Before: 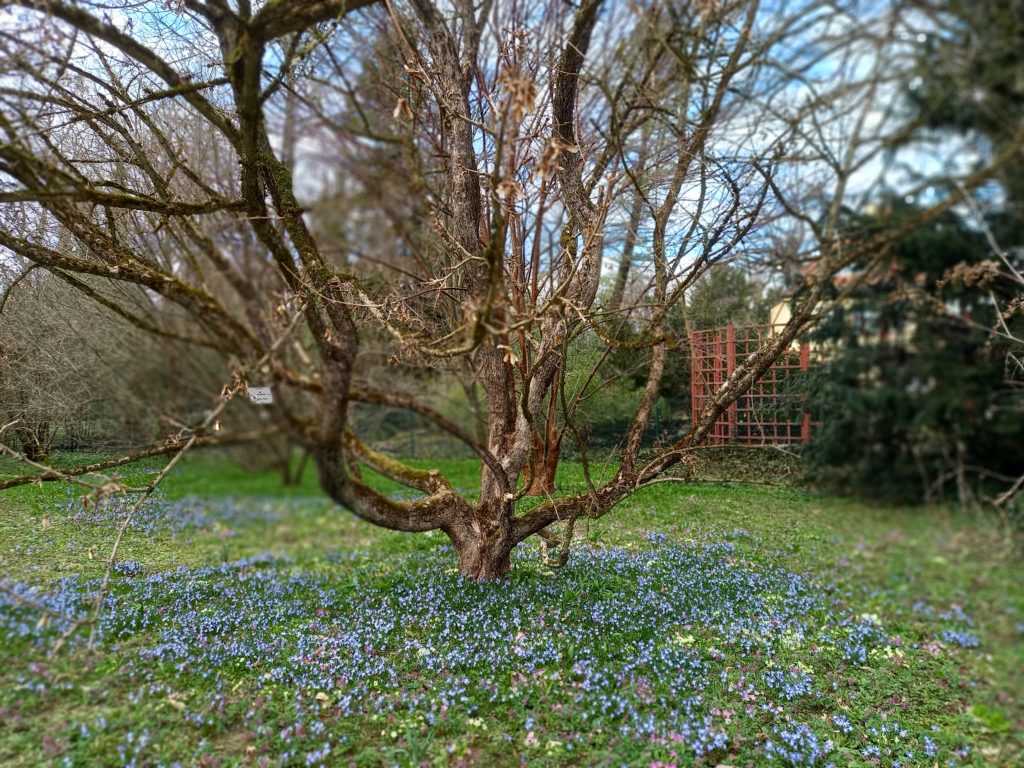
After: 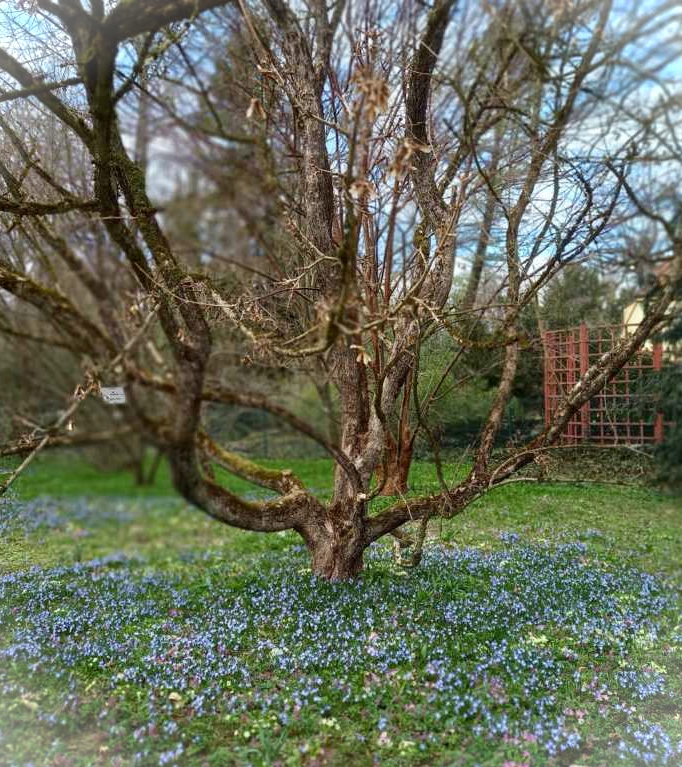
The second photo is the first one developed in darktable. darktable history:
color correction: saturation 0.98
vignetting: fall-off start 100%, brightness 0.3, saturation 0
crop and rotate: left 14.385%, right 18.948%
white balance: red 0.978, blue 0.999
